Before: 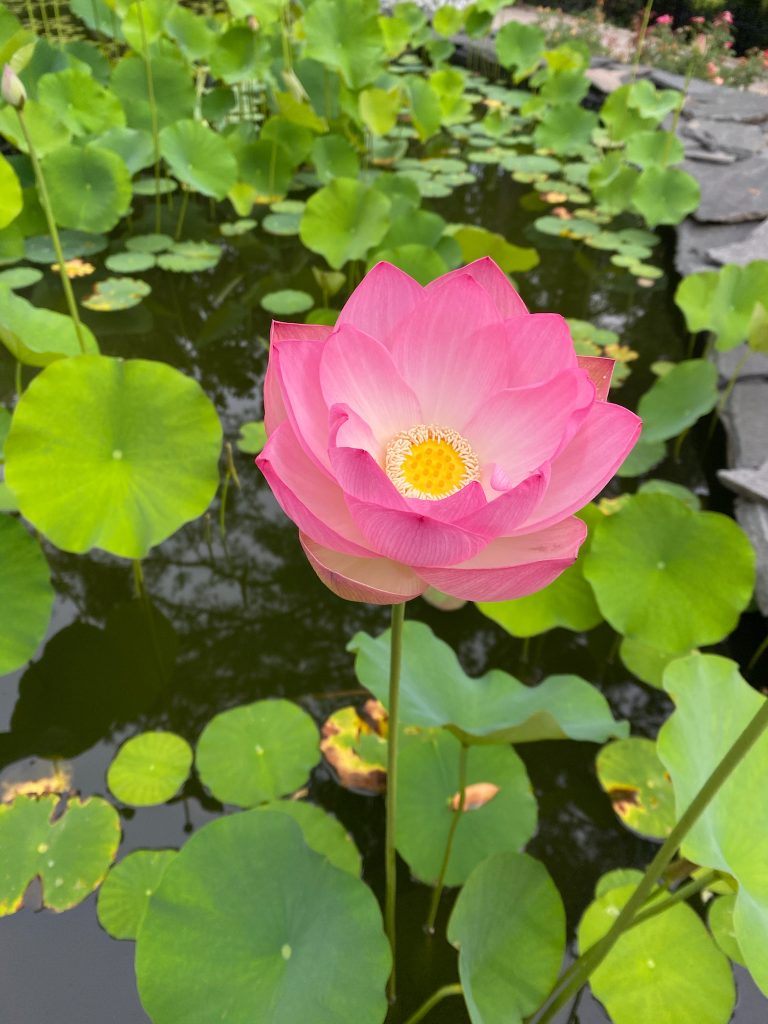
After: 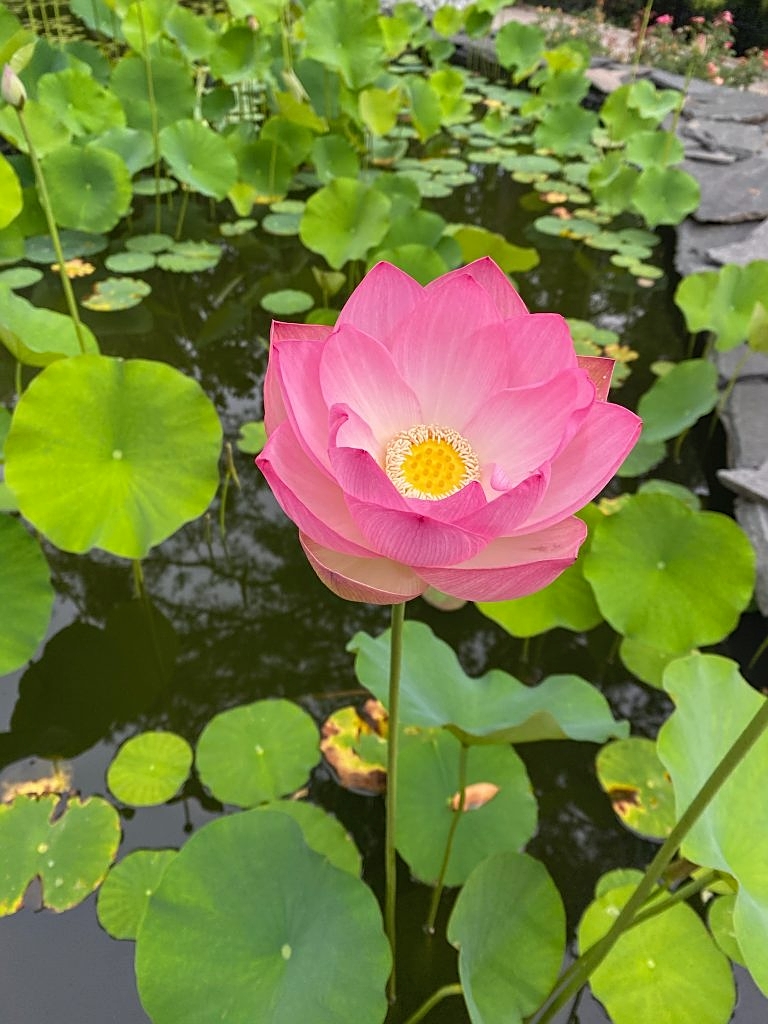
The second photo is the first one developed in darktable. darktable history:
sharpen: on, module defaults
local contrast: detail 110%
